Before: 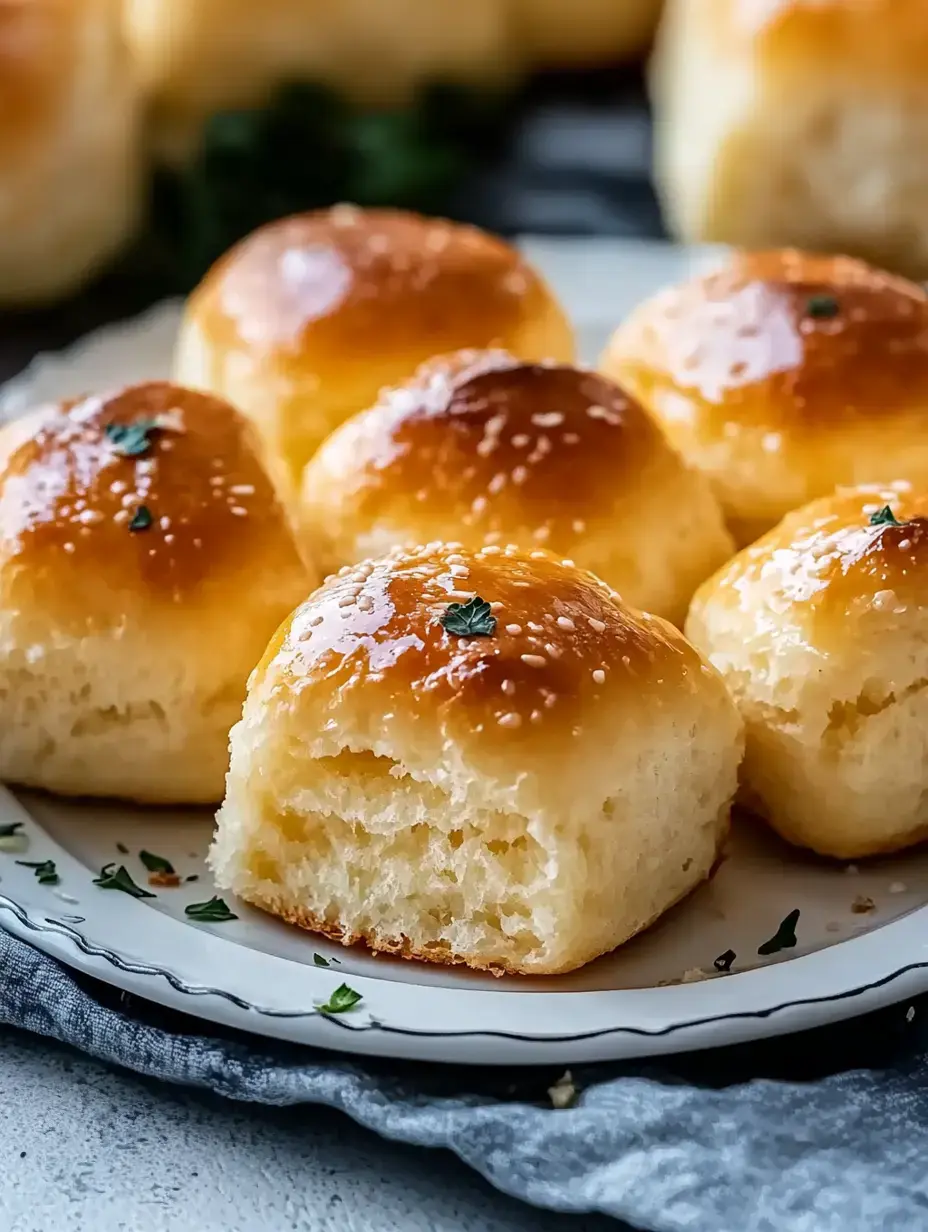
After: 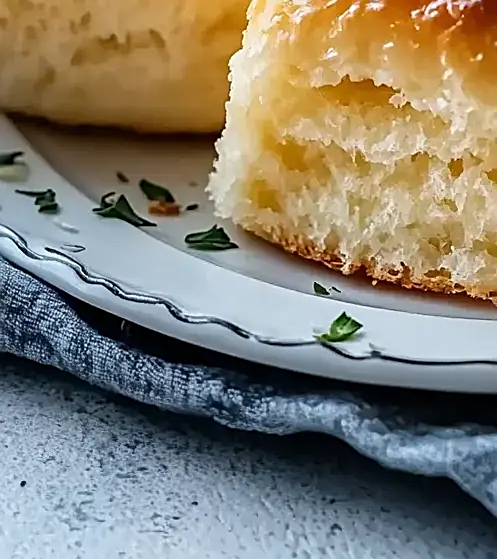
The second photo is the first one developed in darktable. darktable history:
crop and rotate: top 54.483%, right 46.438%, bottom 0.128%
sharpen: on, module defaults
